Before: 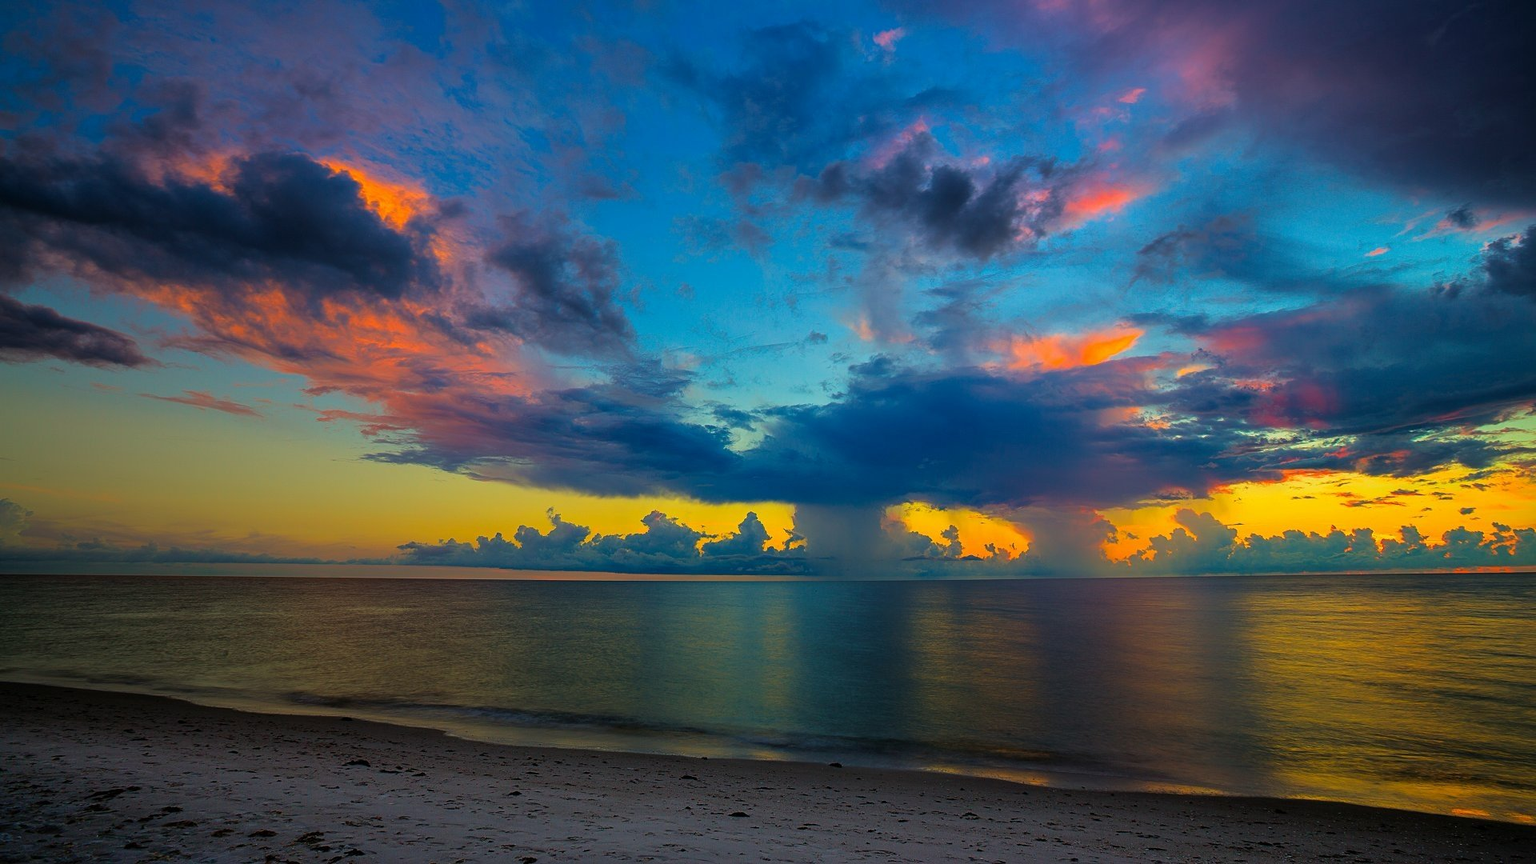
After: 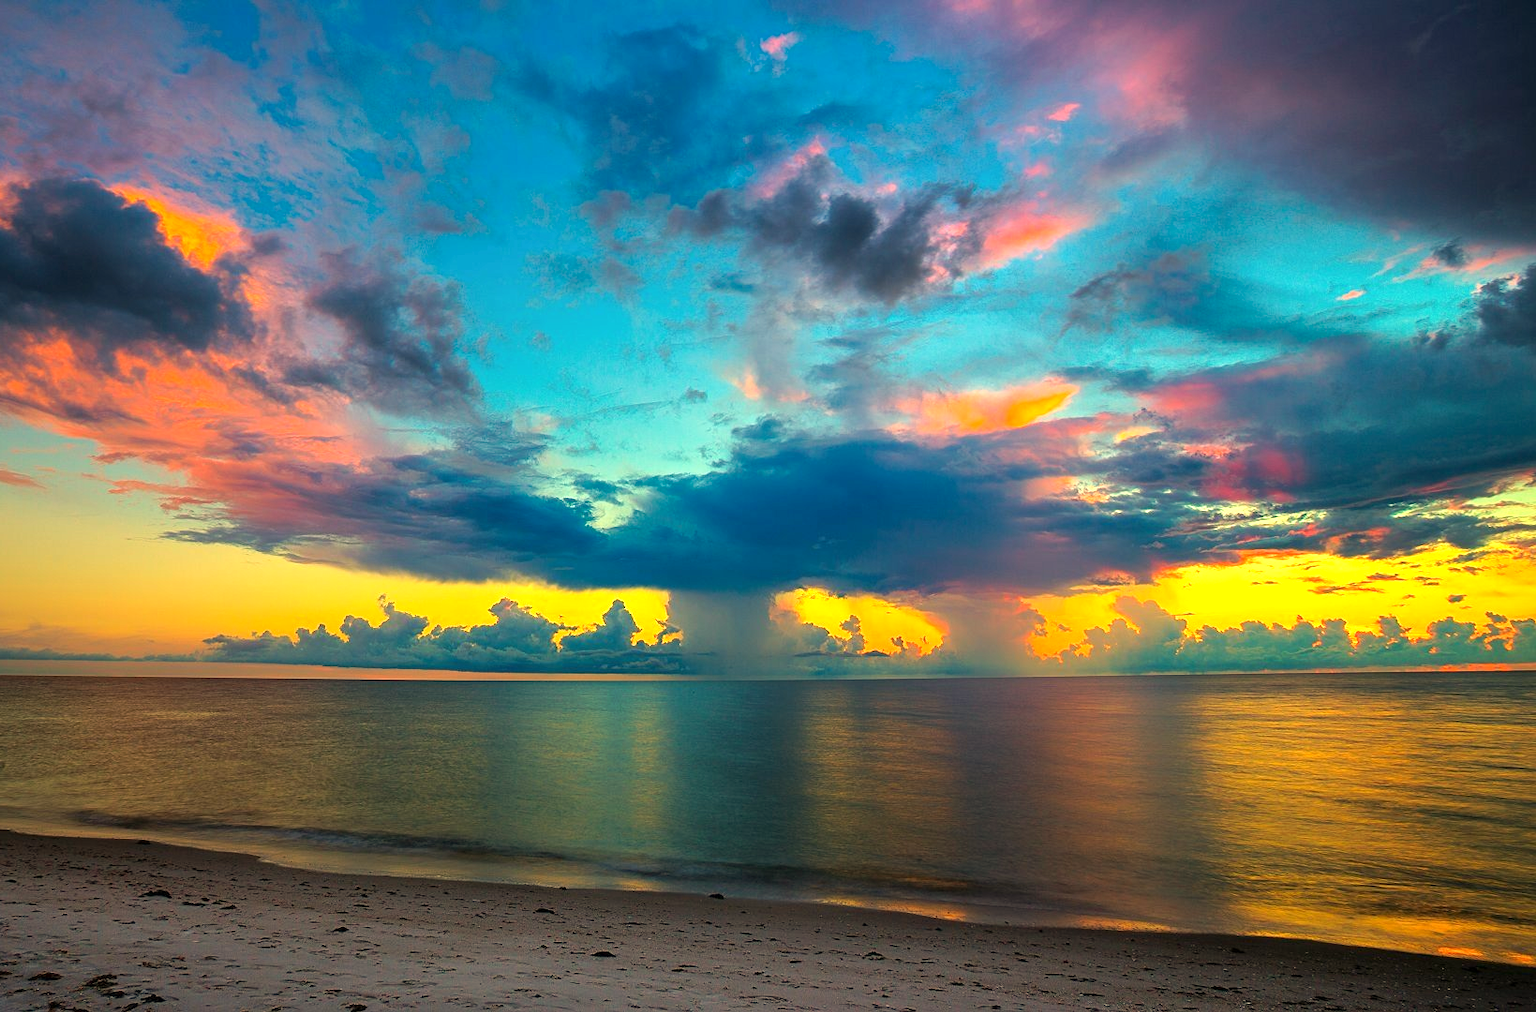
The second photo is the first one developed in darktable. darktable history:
exposure: exposure 0.943 EV, compensate highlight preservation false
tone curve: curves: ch0 [(0, 0) (0.003, 0.003) (0.011, 0.011) (0.025, 0.024) (0.044, 0.044) (0.069, 0.068) (0.1, 0.098) (0.136, 0.133) (0.177, 0.174) (0.224, 0.22) (0.277, 0.272) (0.335, 0.329) (0.399, 0.392) (0.468, 0.46) (0.543, 0.546) (0.623, 0.626) (0.709, 0.711) (0.801, 0.802) (0.898, 0.898) (1, 1)], preserve colors none
white balance: red 1.123, blue 0.83
crop and rotate: left 14.584%
